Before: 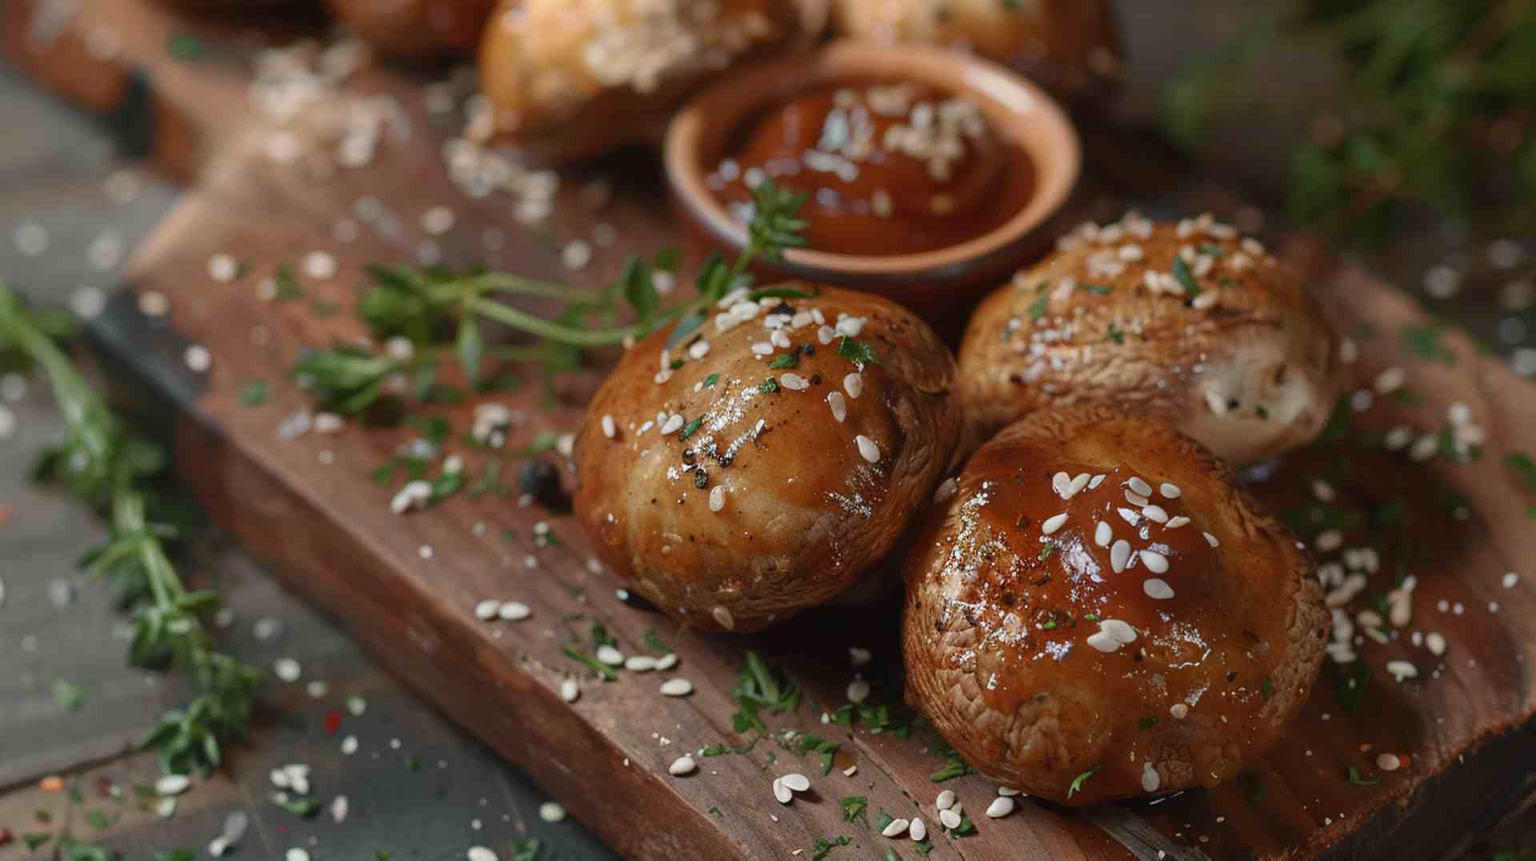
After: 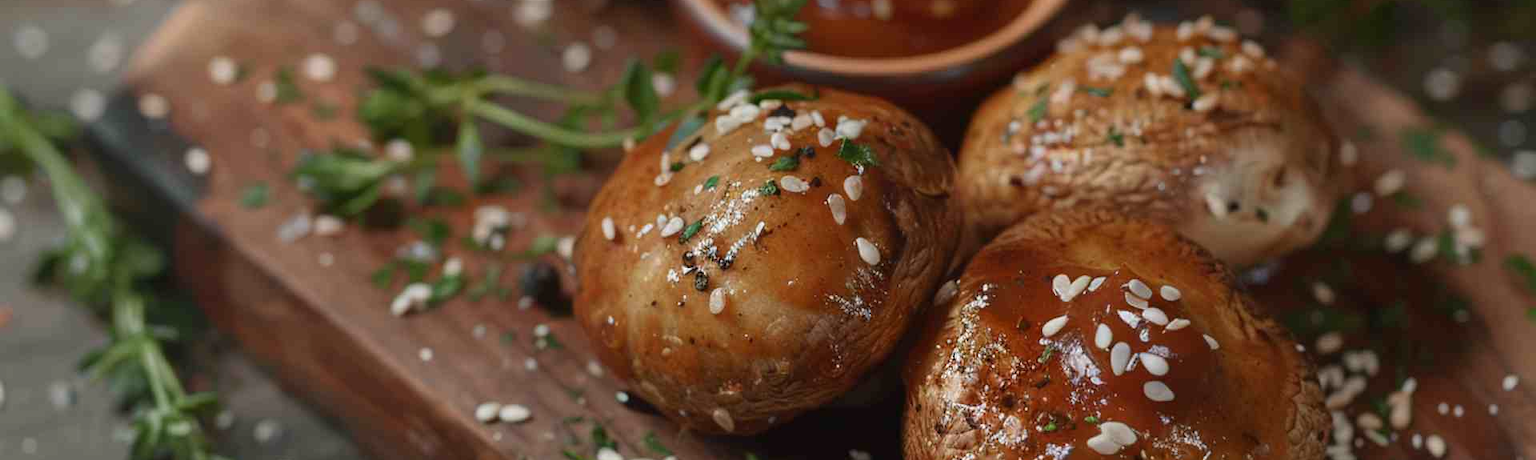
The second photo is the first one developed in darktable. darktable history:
crop and rotate: top 23.043%, bottom 23.437%
white balance: red 1.009, blue 0.985
